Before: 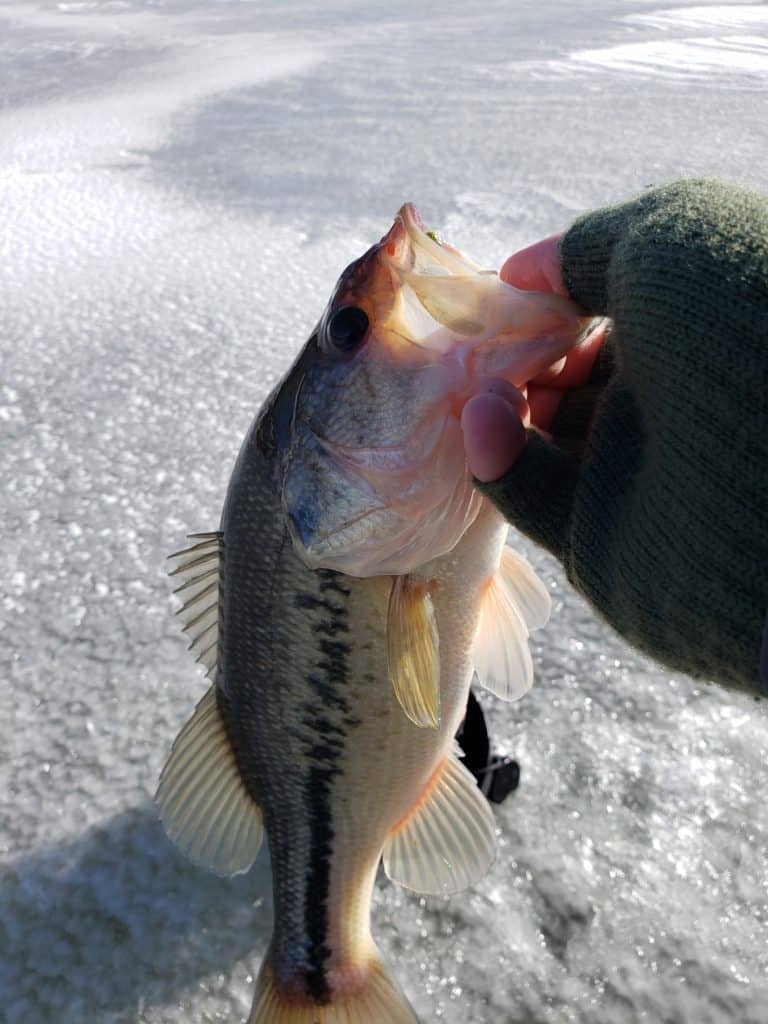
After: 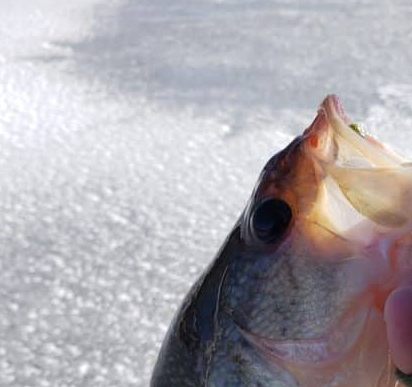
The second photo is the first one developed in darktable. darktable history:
color balance: mode lift, gamma, gain (sRGB)
crop: left 10.121%, top 10.631%, right 36.218%, bottom 51.526%
